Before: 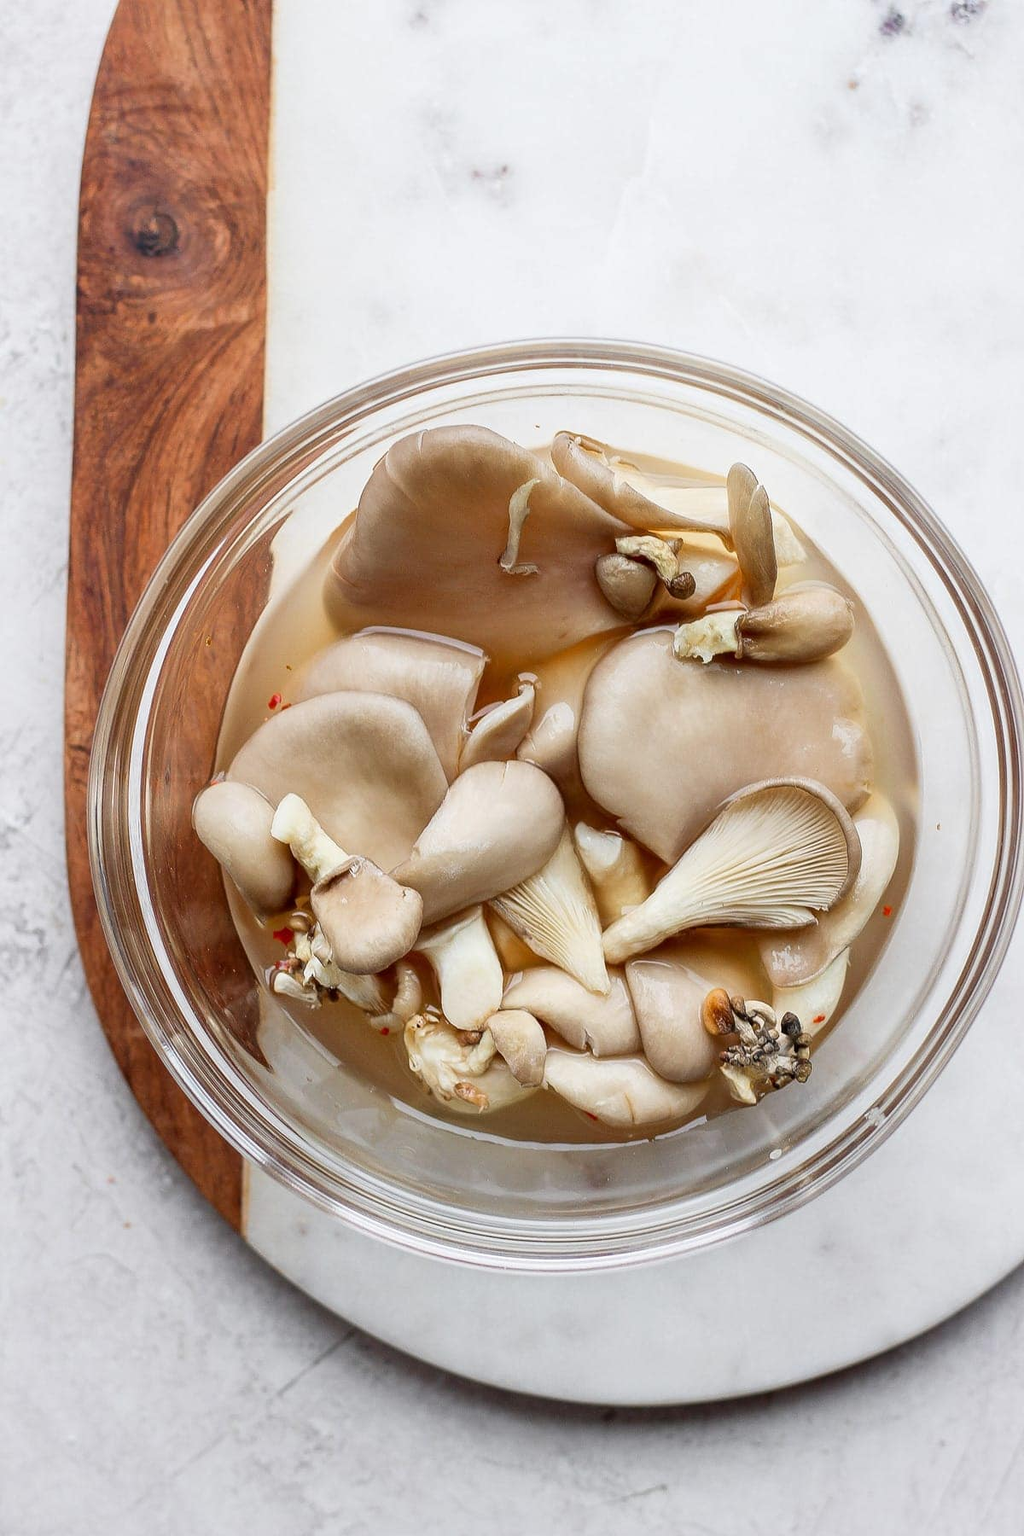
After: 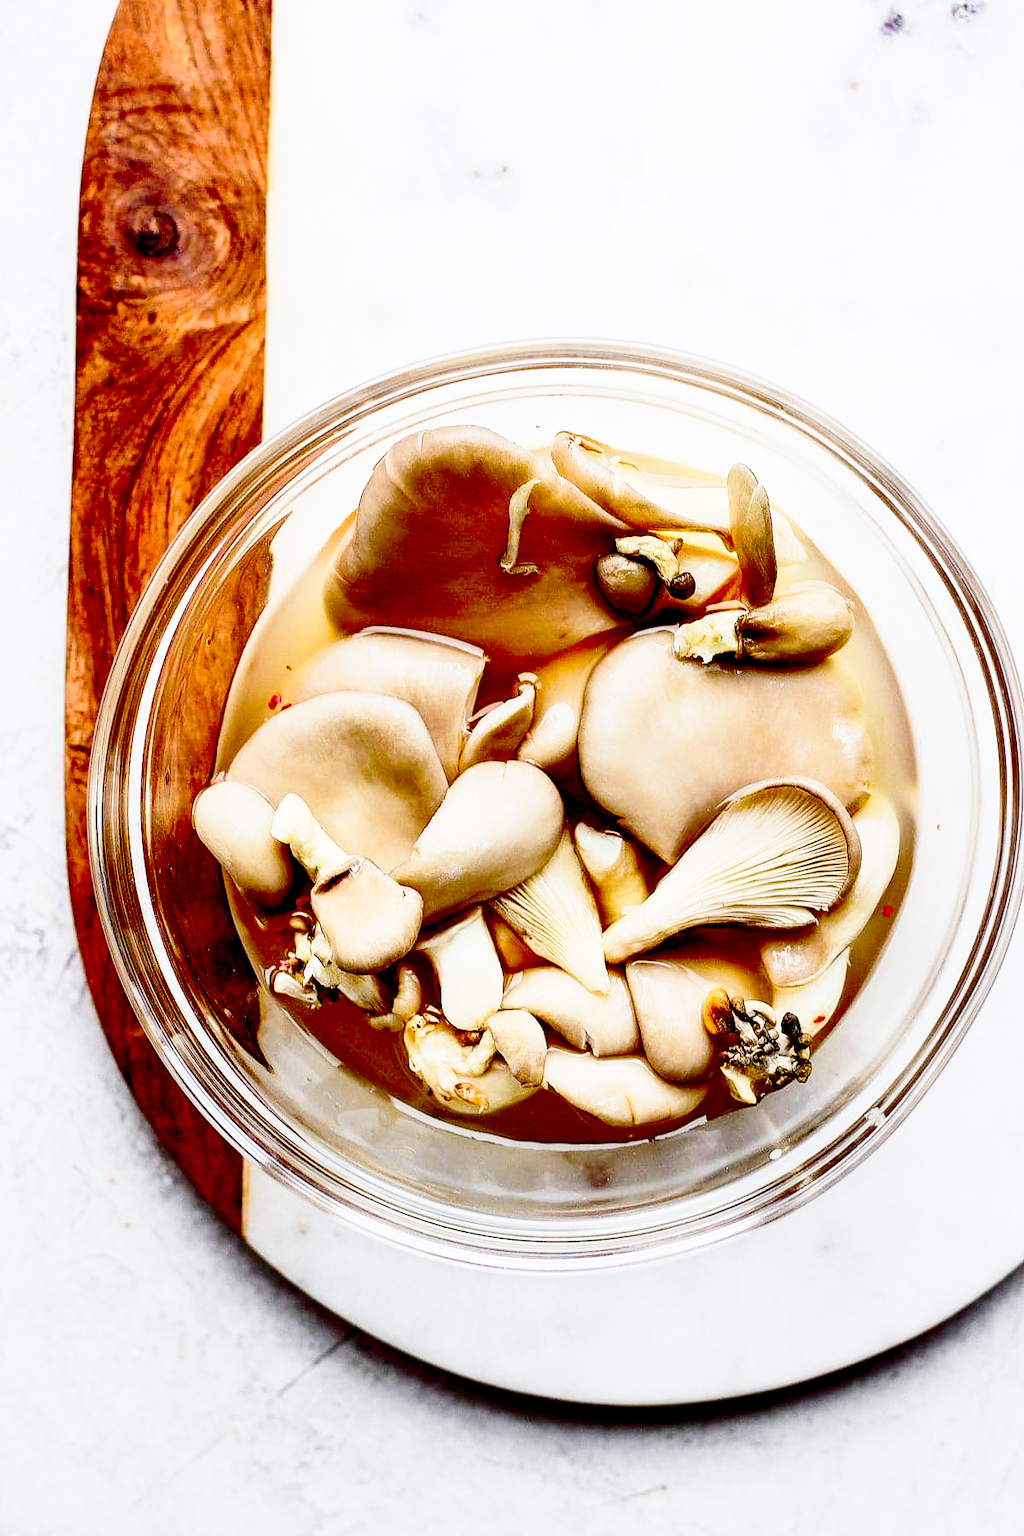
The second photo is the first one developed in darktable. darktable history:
base curve: curves: ch0 [(0, 0) (0.028, 0.03) (0.121, 0.232) (0.46, 0.748) (0.859, 0.968) (1, 1)], preserve colors none
contrast brightness saturation: contrast 0.21, brightness -0.11, saturation 0.21
shadows and highlights: shadows 37.27, highlights -28.18, soften with gaussian
exposure: black level correction 0.047, exposure 0.013 EV, compensate highlight preservation false
